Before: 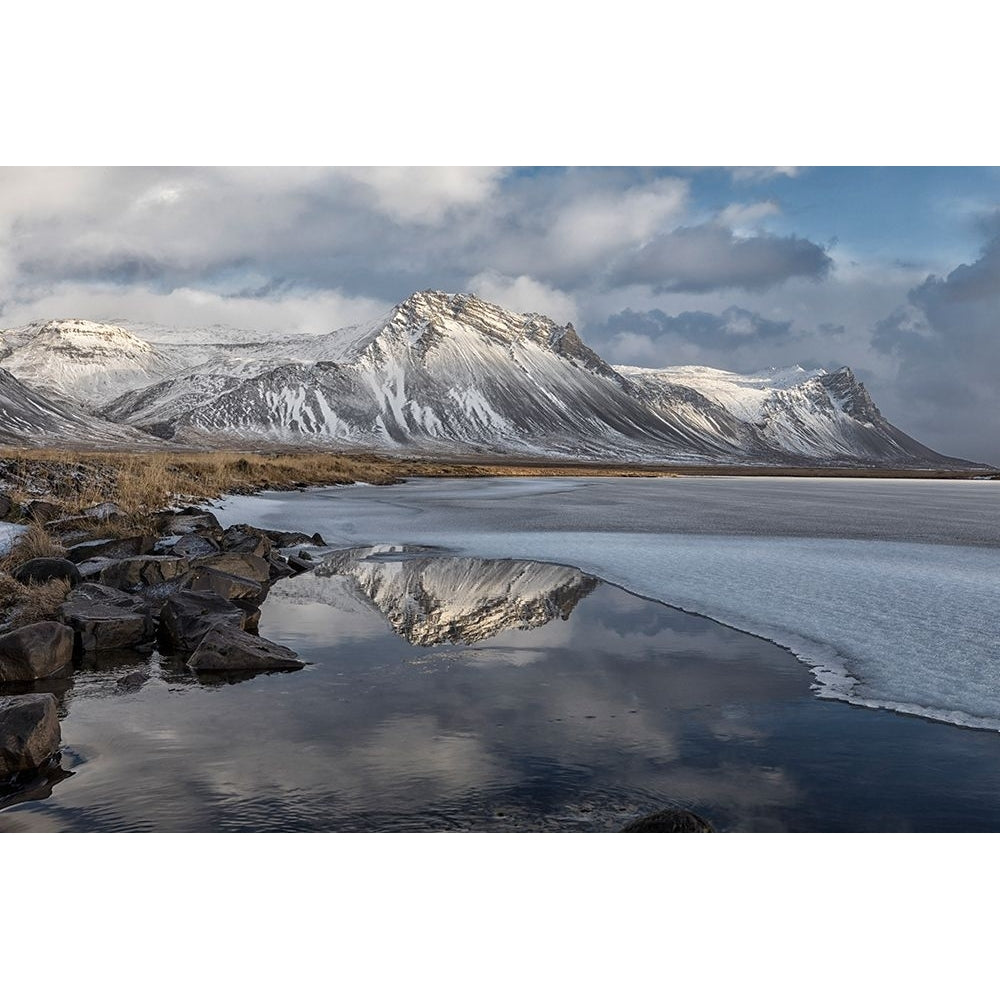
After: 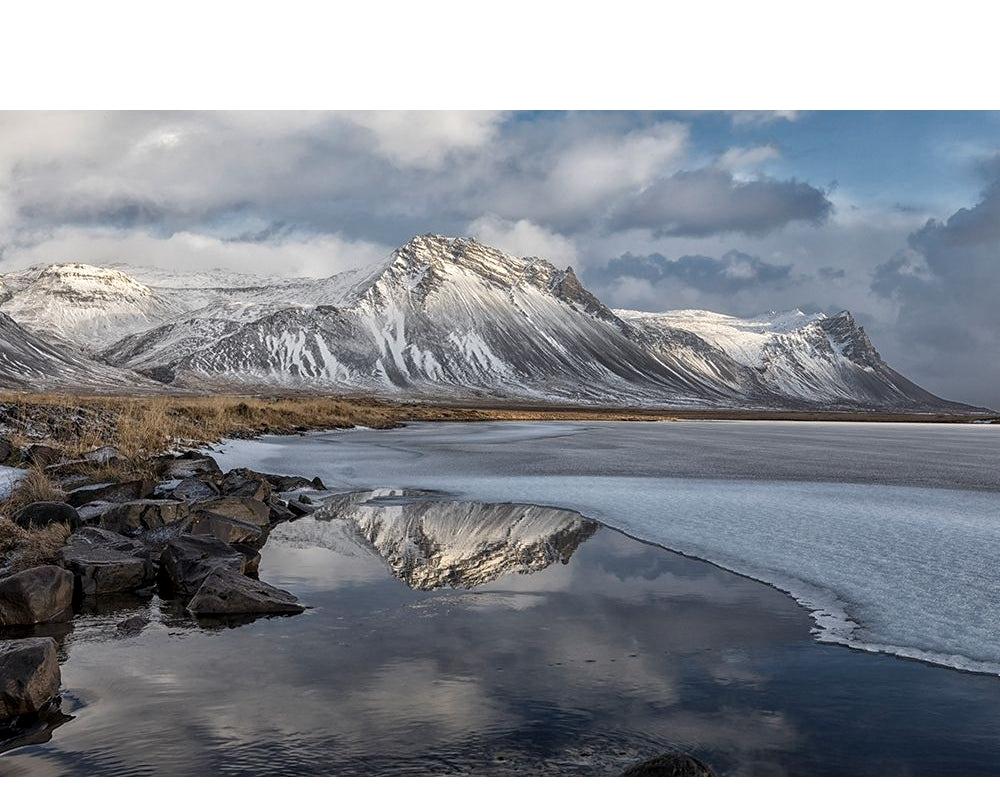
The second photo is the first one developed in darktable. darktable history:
local contrast: highlights 102%, shadows 99%, detail 119%, midtone range 0.2
crop and rotate: top 5.652%, bottom 14.841%
